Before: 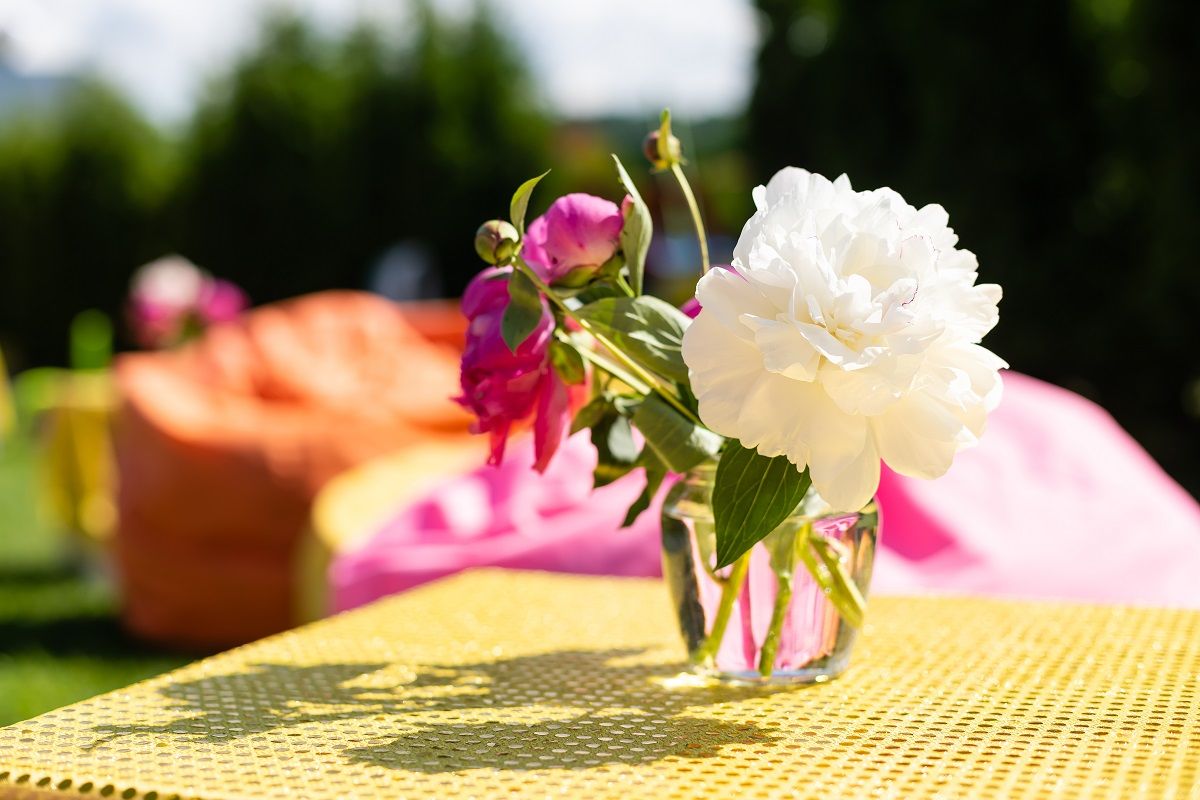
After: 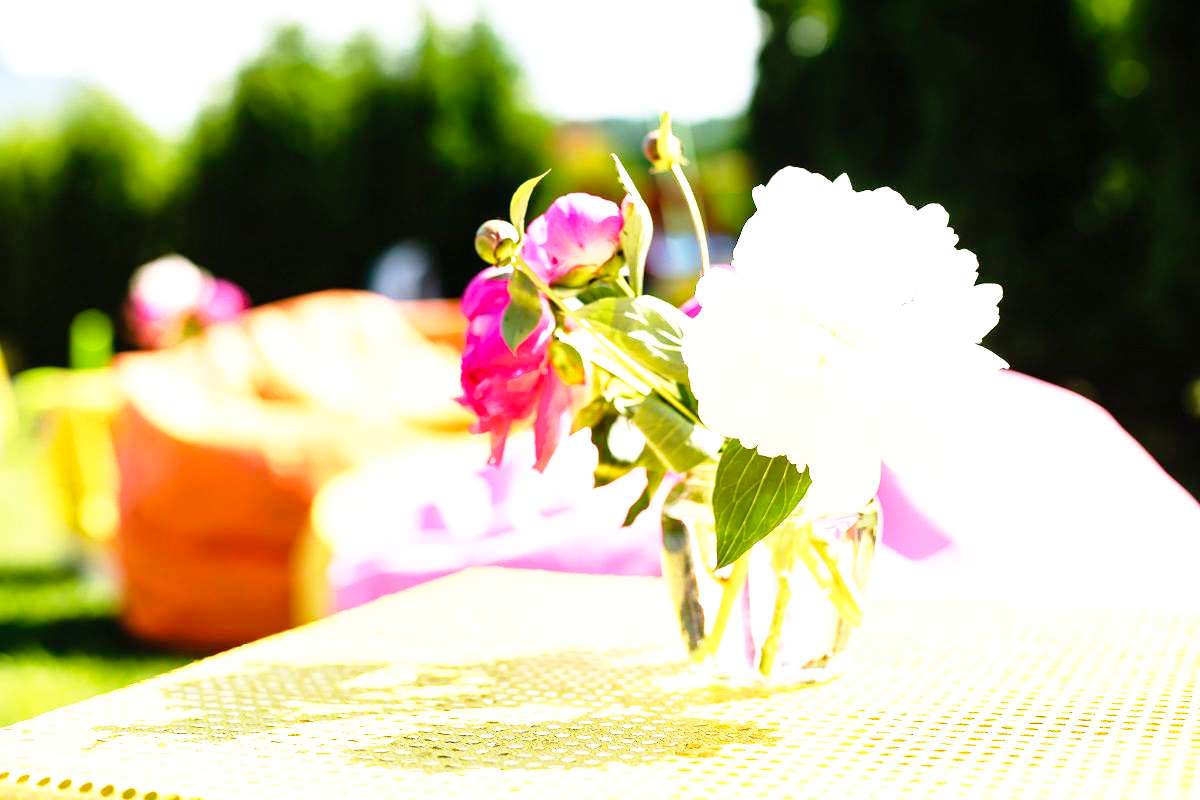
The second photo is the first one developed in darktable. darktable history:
base curve: curves: ch0 [(0, 0) (0.012, 0.01) (0.073, 0.168) (0.31, 0.711) (0.645, 0.957) (1, 1)], preserve colors none
exposure: black level correction 0, exposure 0.947 EV, compensate highlight preservation false
